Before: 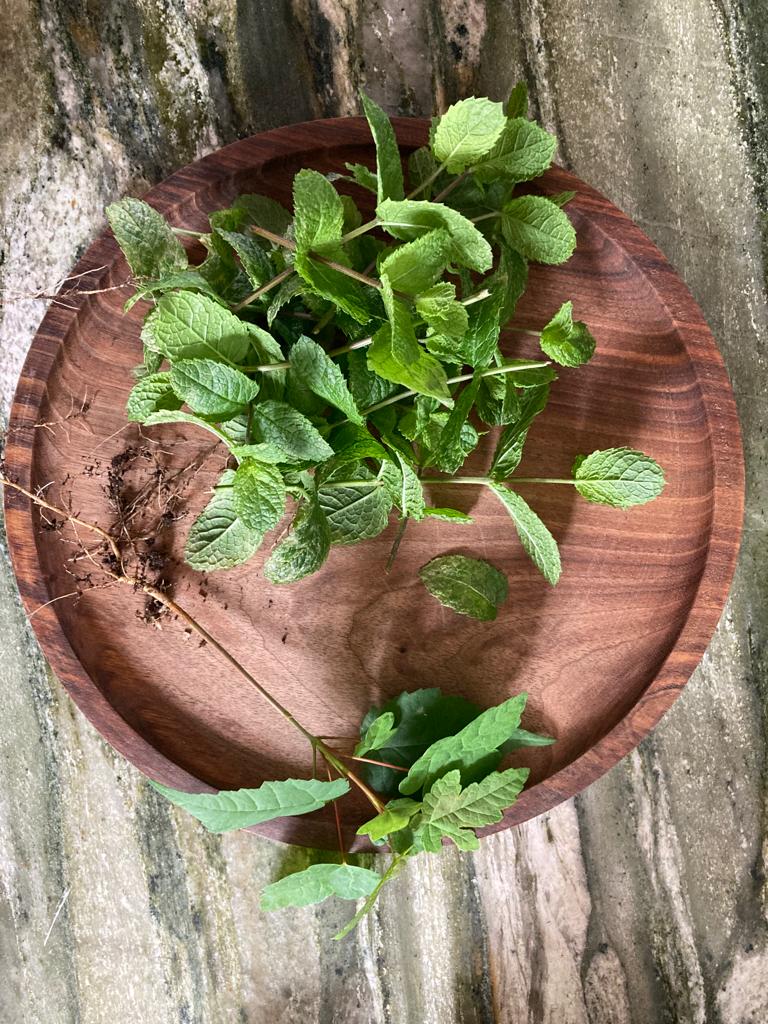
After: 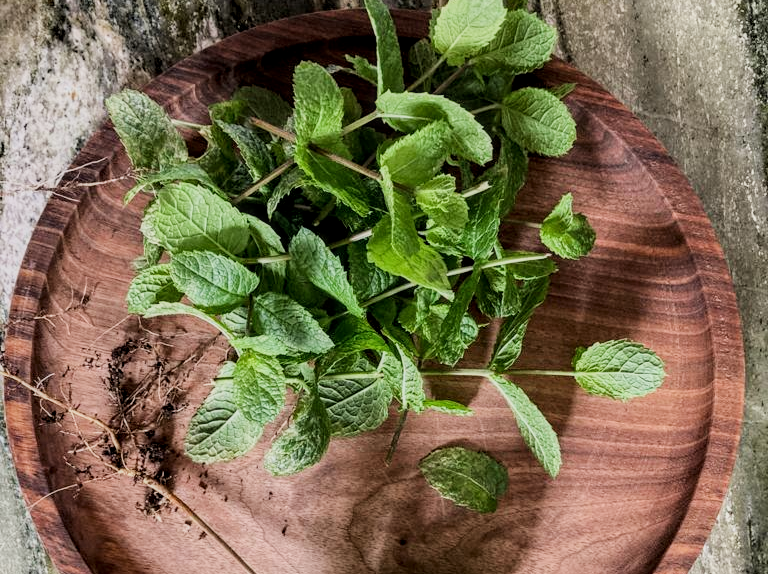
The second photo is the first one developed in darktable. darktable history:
crop and rotate: top 10.605%, bottom 33.274%
filmic rgb: black relative exposure -7.65 EV, white relative exposure 4.56 EV, hardness 3.61, contrast 1.106
local contrast: on, module defaults
